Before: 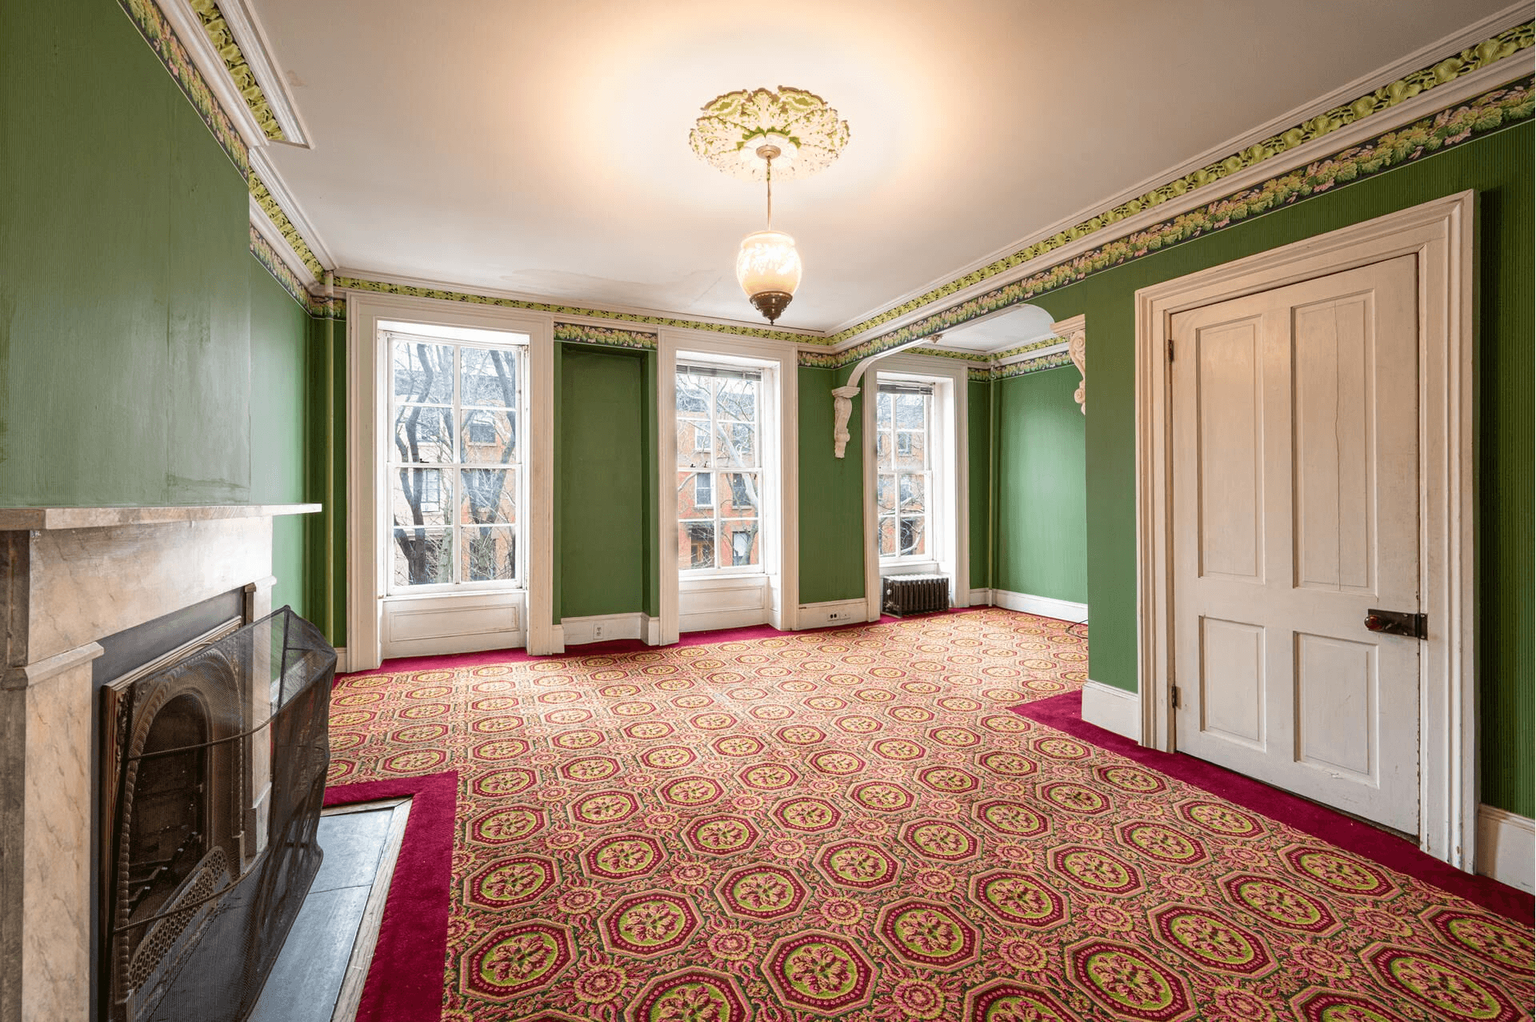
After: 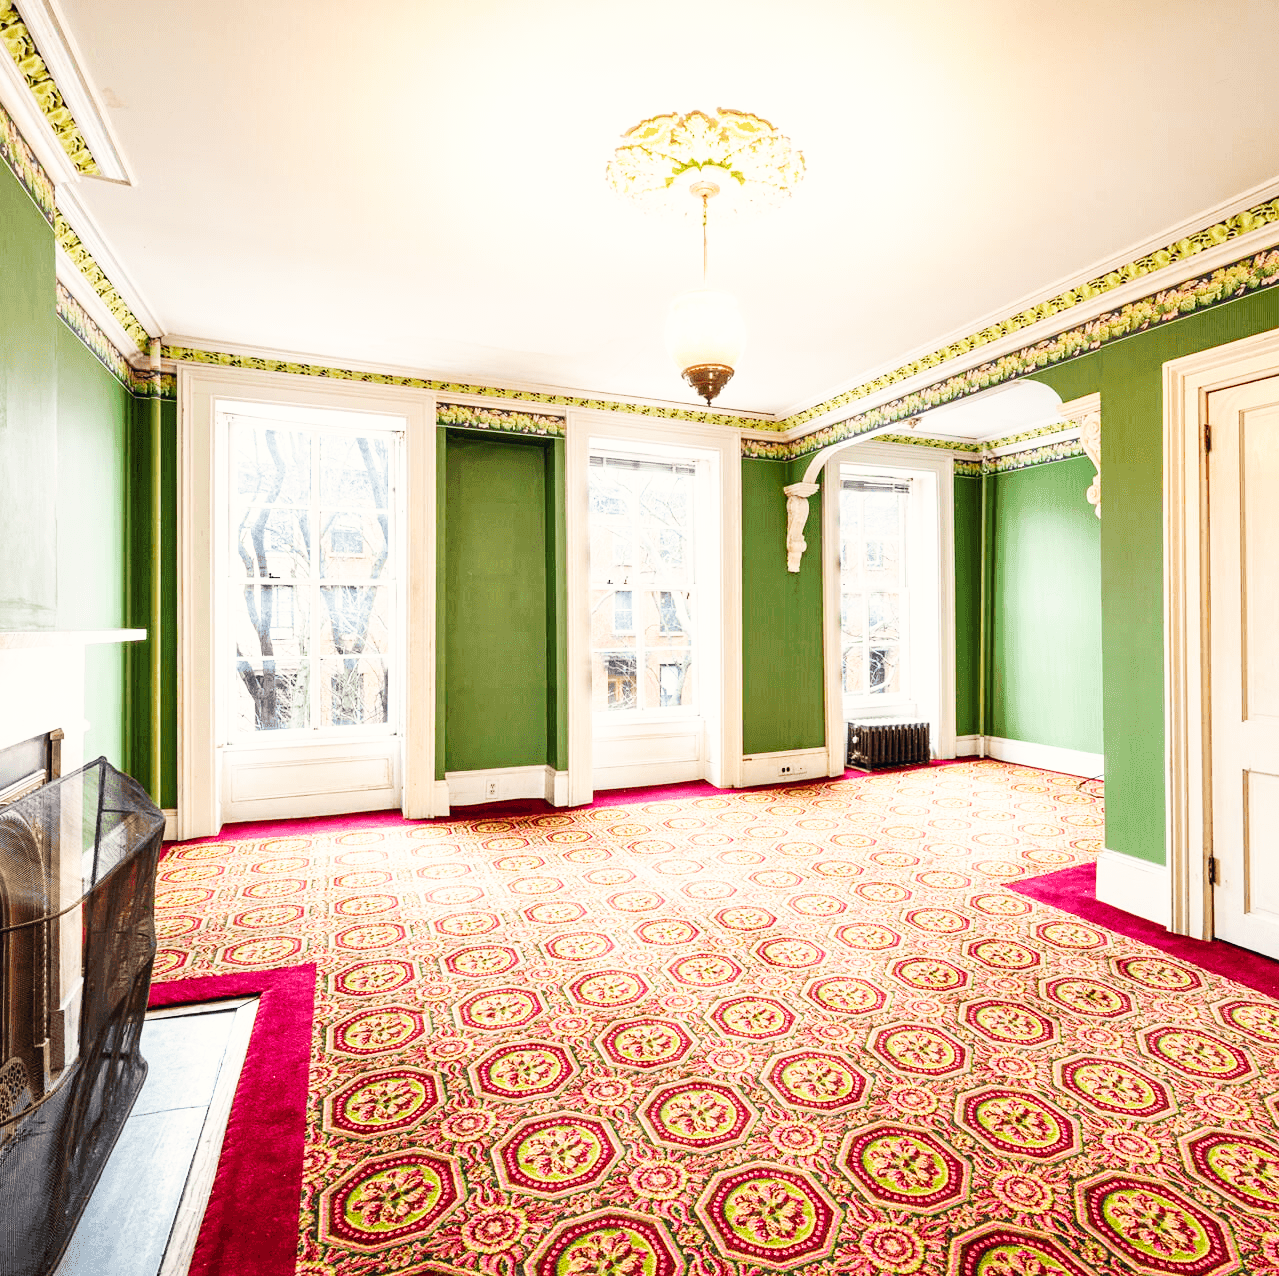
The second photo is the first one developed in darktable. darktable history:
color correction: highlights a* 0.39, highlights b* 2.66, shadows a* -0.743, shadows b* -4.32
base curve: curves: ch0 [(0, 0) (0.007, 0.004) (0.027, 0.03) (0.046, 0.07) (0.207, 0.54) (0.442, 0.872) (0.673, 0.972) (1, 1)], preserve colors none
crop and rotate: left 13.373%, right 19.994%
